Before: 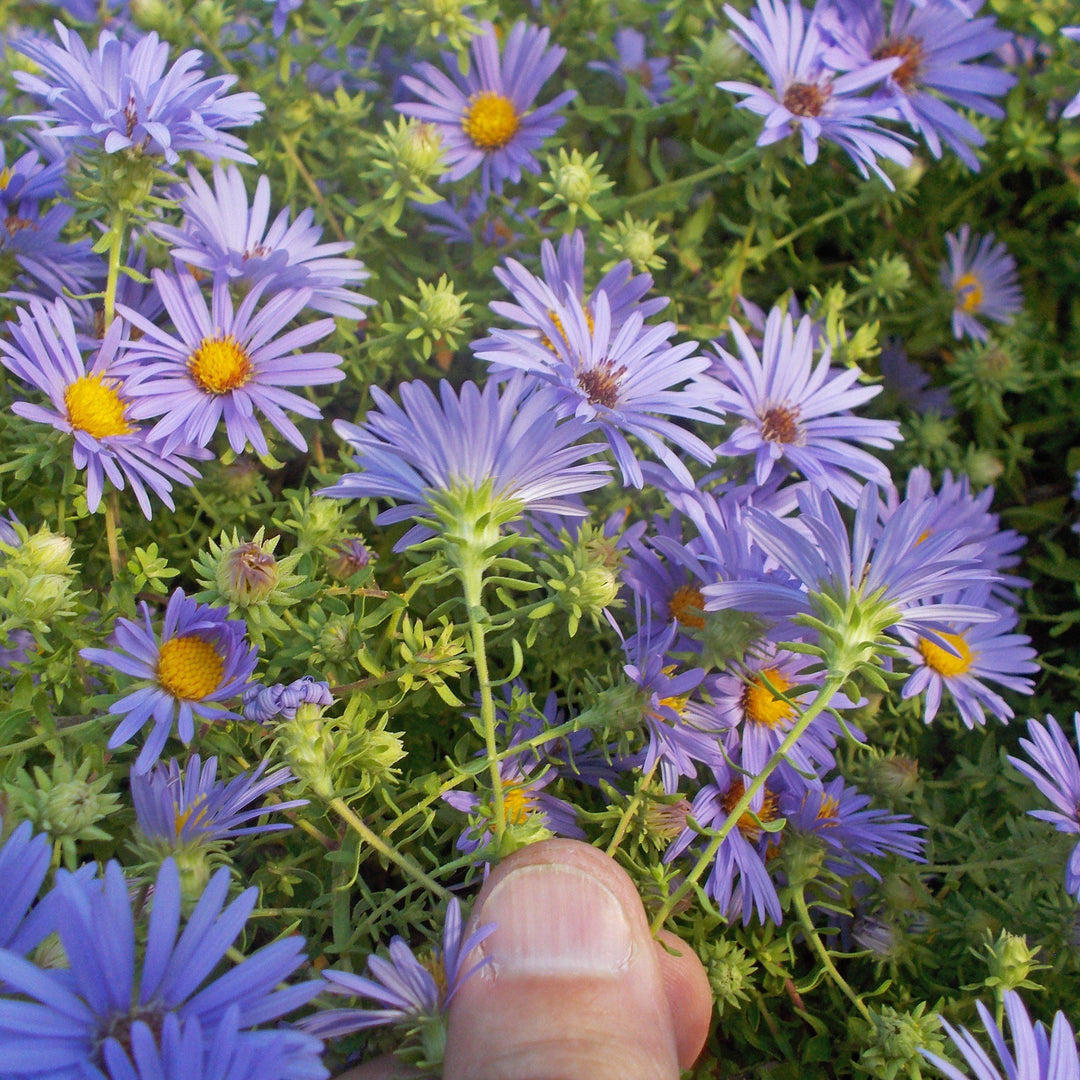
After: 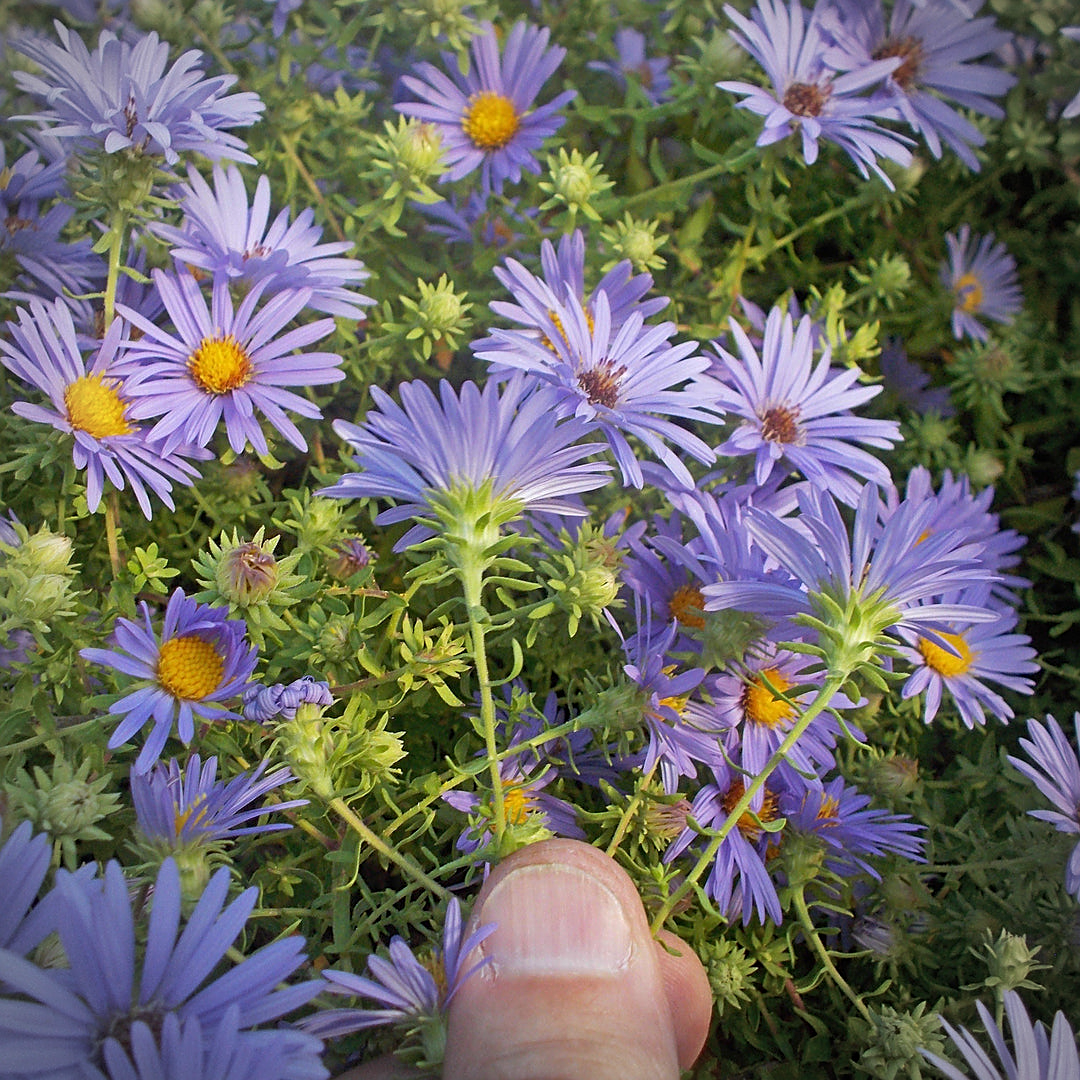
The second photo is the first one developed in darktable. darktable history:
sharpen: on, module defaults
vignetting: automatic ratio true
tone equalizer: edges refinement/feathering 500, mask exposure compensation -1.57 EV, preserve details no
